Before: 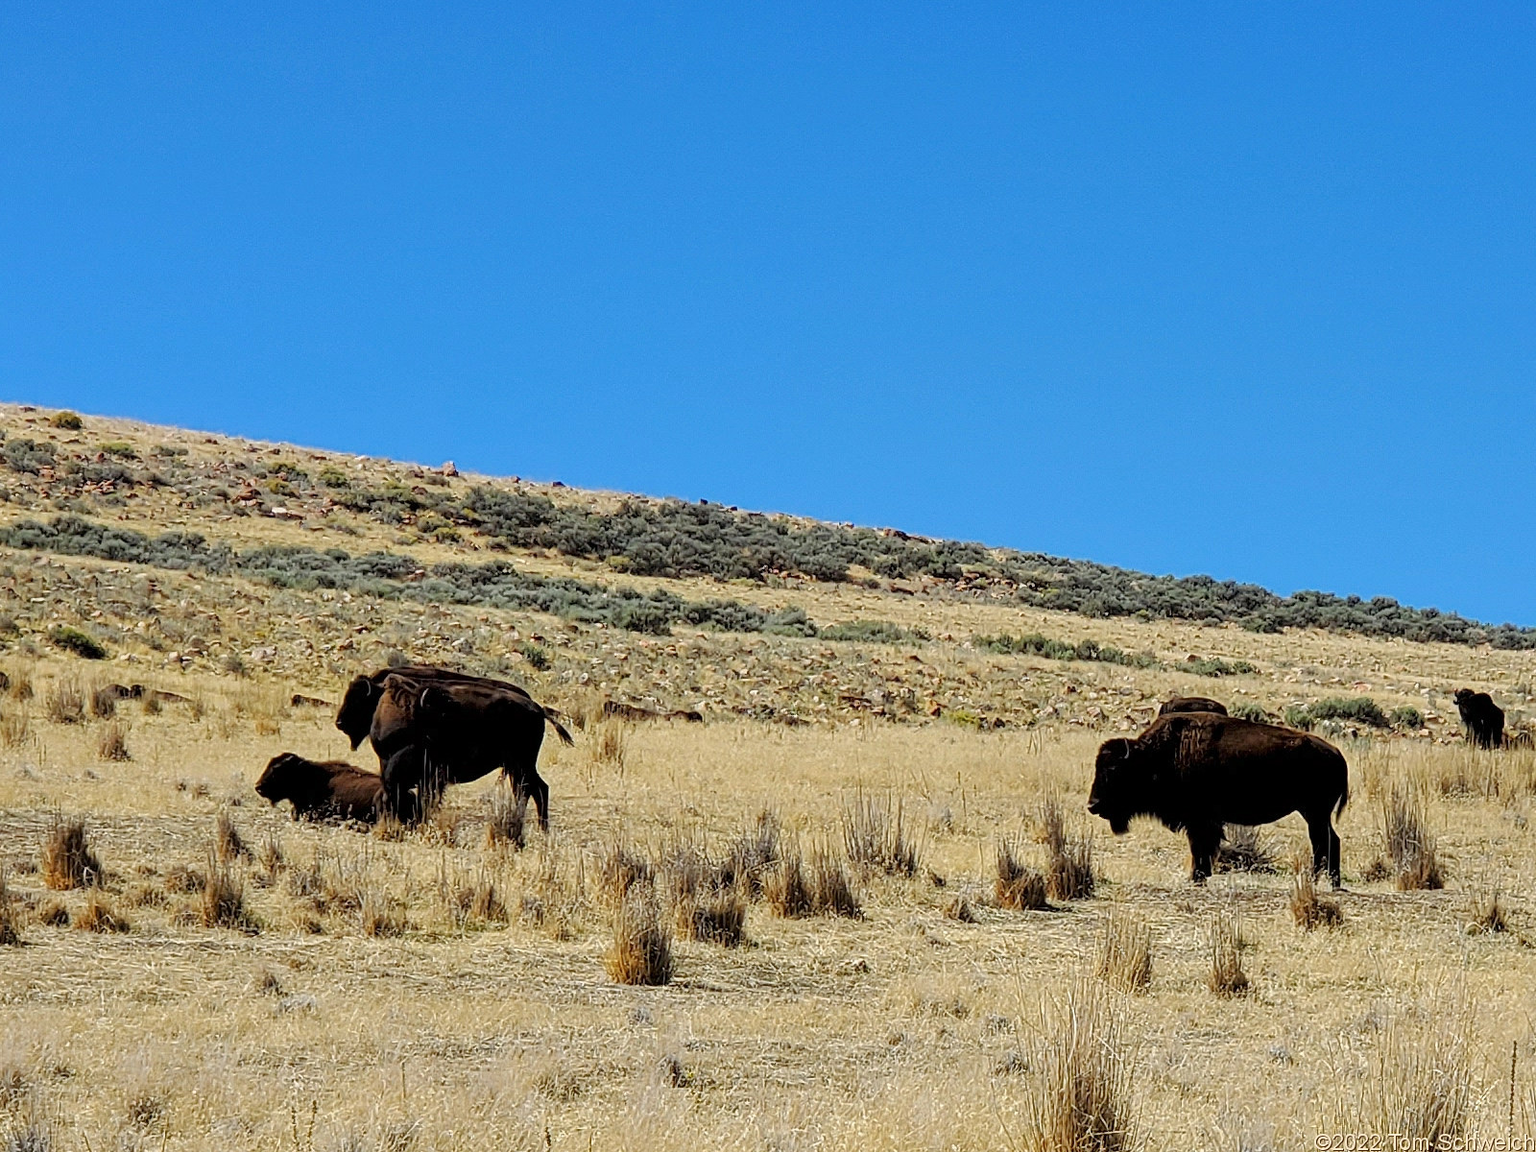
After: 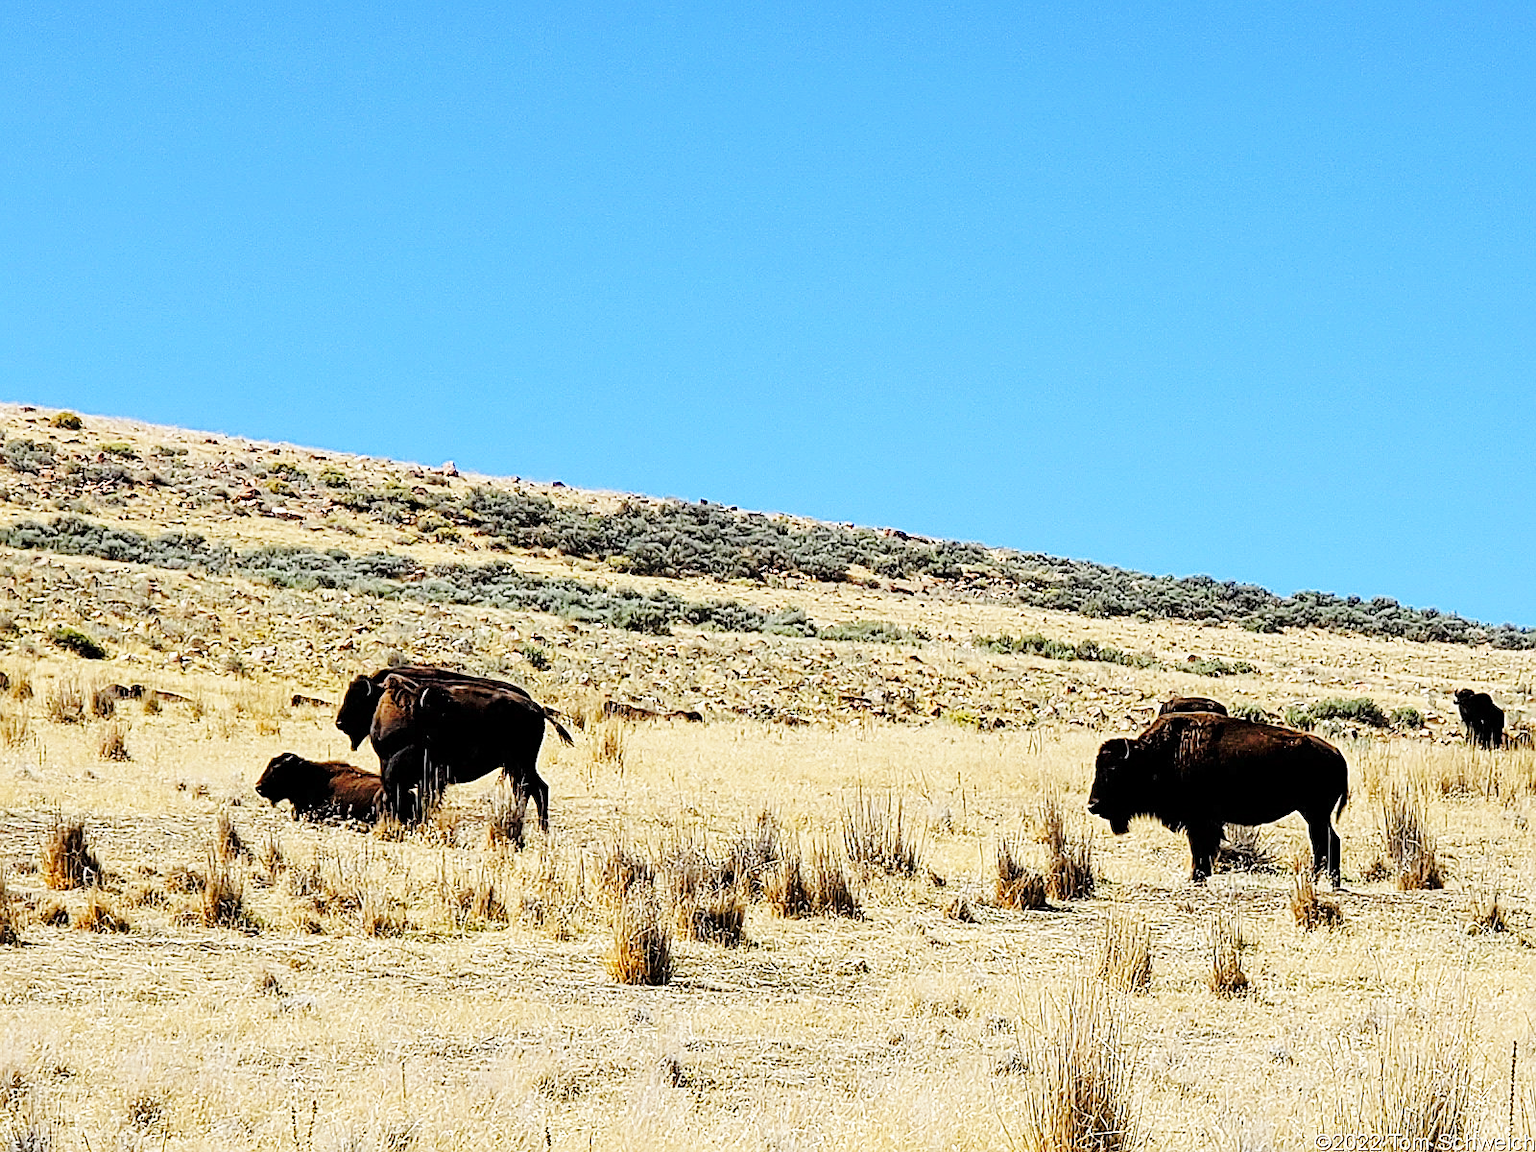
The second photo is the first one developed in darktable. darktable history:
base curve: curves: ch0 [(0, 0) (0.032, 0.037) (0.105, 0.228) (0.435, 0.76) (0.856, 0.983) (1, 1)], preserve colors none
sharpen: on, module defaults
